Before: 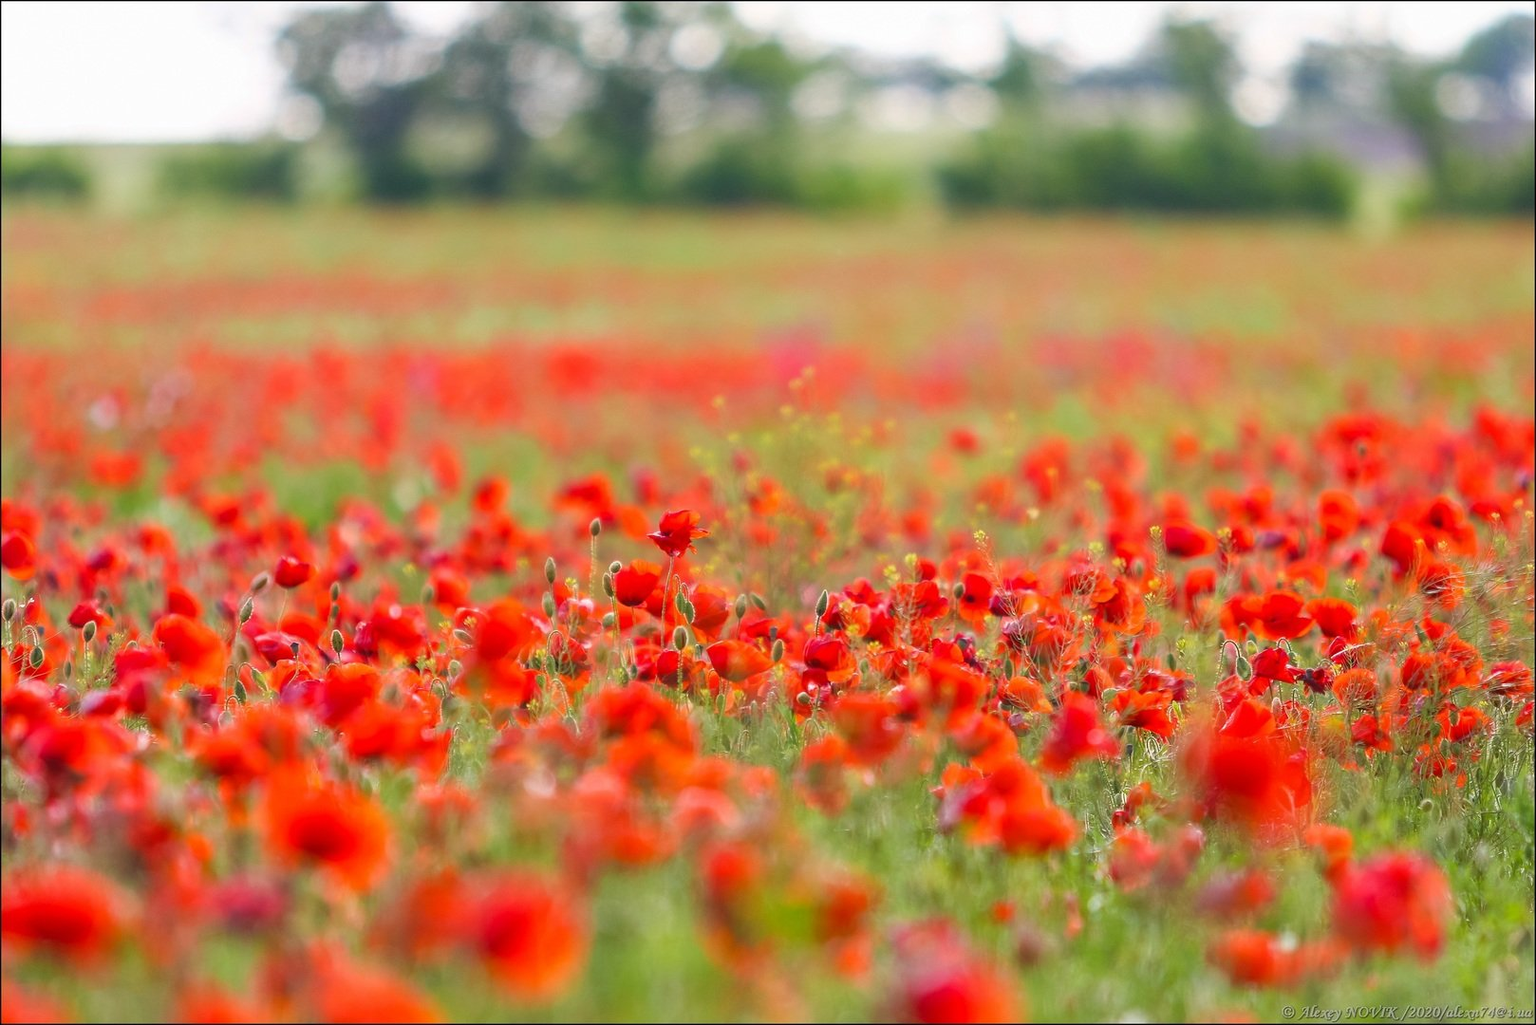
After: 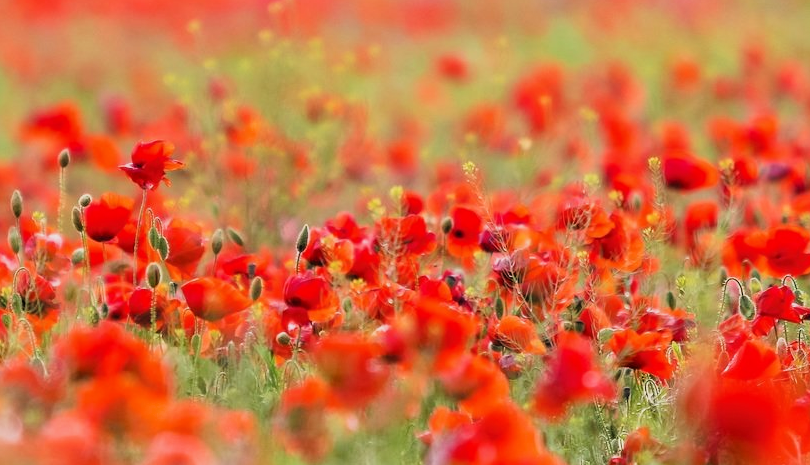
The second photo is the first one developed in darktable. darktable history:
crop: left 34.829%, top 36.776%, right 15.088%, bottom 20.102%
filmic rgb: black relative exposure -5.1 EV, white relative exposure 3.95 EV, threshold 2.94 EV, hardness 2.89, contrast 1.49, iterations of high-quality reconstruction 0, enable highlight reconstruction true
shadows and highlights: shadows 37.05, highlights -27.39, soften with gaussian
